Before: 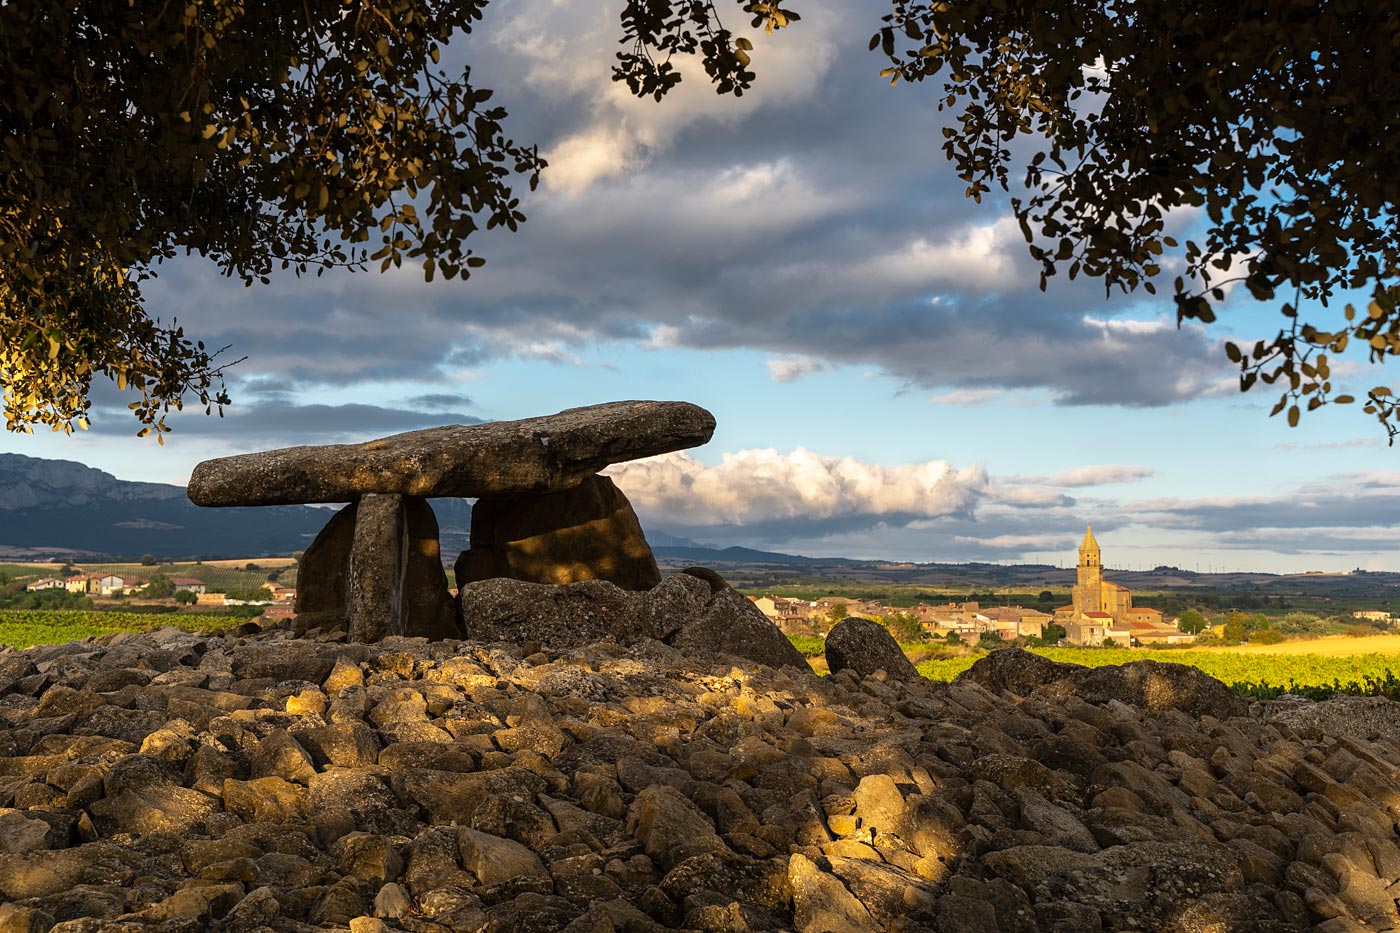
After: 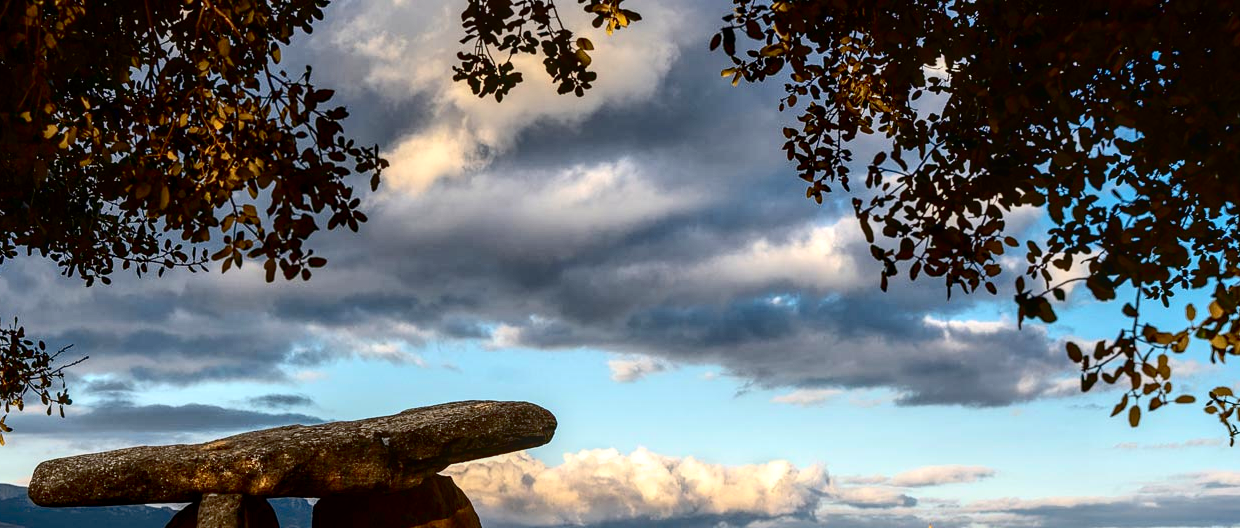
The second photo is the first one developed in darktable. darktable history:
shadows and highlights: on, module defaults
crop and rotate: left 11.404%, bottom 43.336%
local contrast: on, module defaults
contrast brightness saturation: contrast 0.333, brightness -0.077, saturation 0.172
